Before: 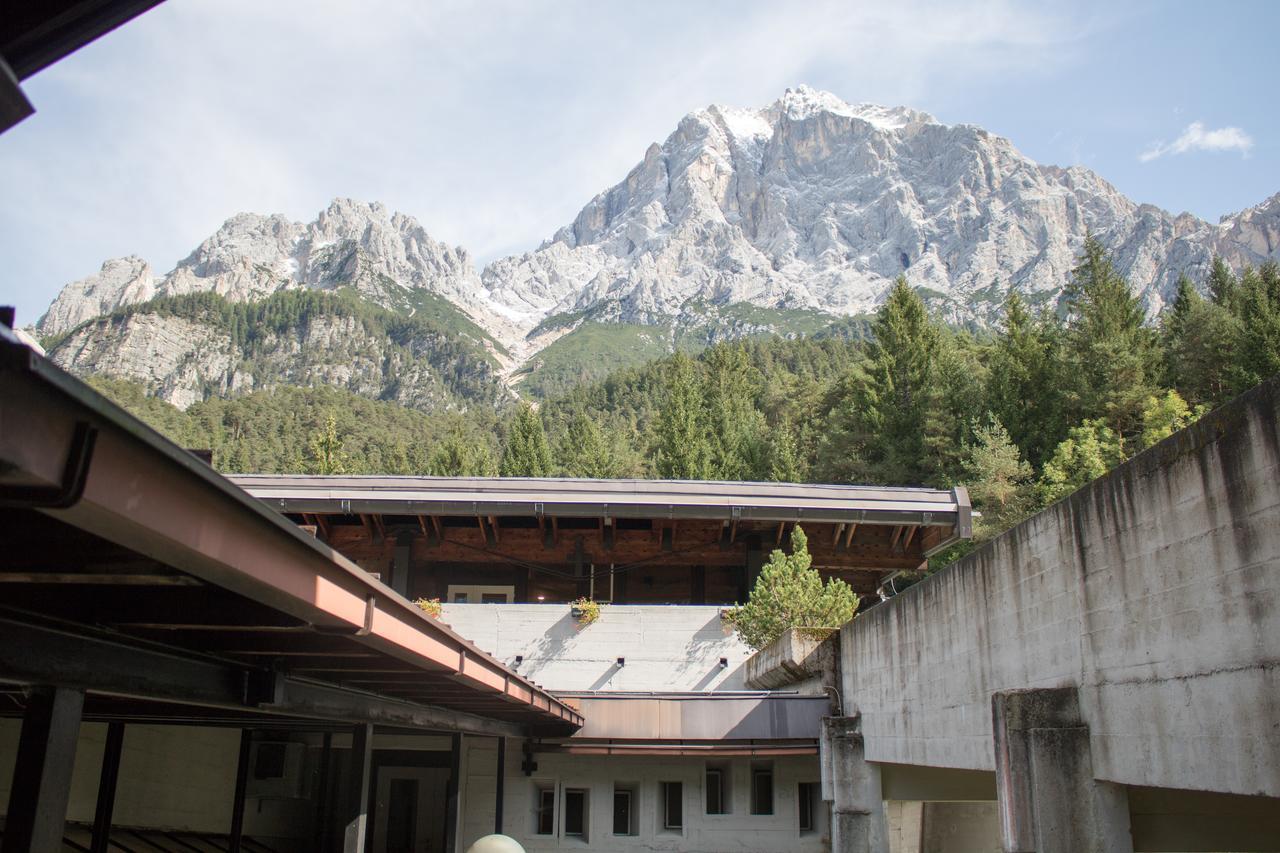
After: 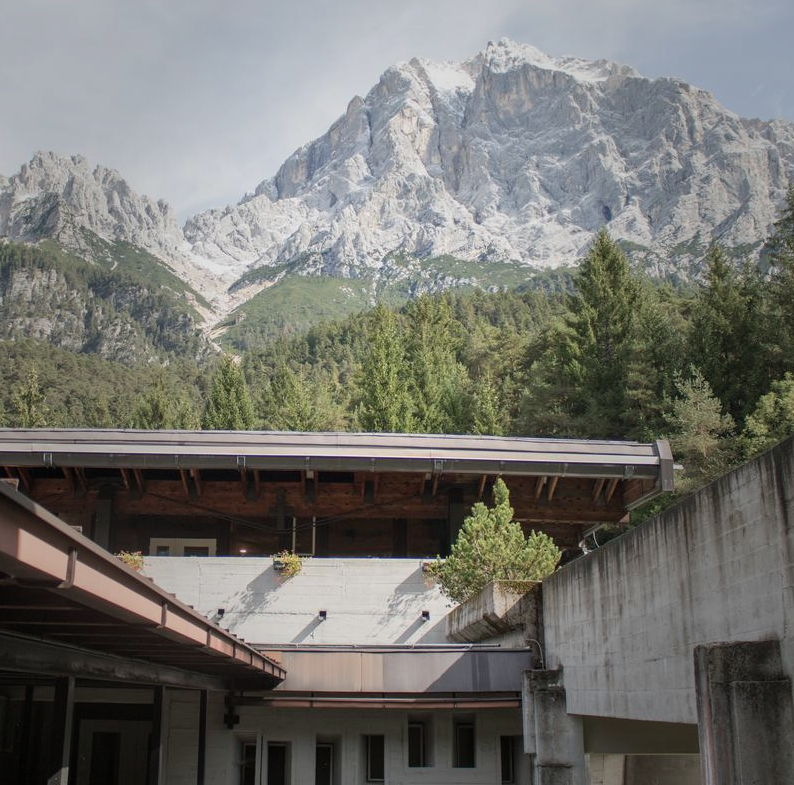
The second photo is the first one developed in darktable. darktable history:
crop and rotate: left 23.315%, top 5.629%, right 14.591%, bottom 2.269%
vignetting: fall-off start 16.09%, fall-off radius 99.82%, brightness -0.427, saturation -0.202, width/height ratio 0.714, unbound false
